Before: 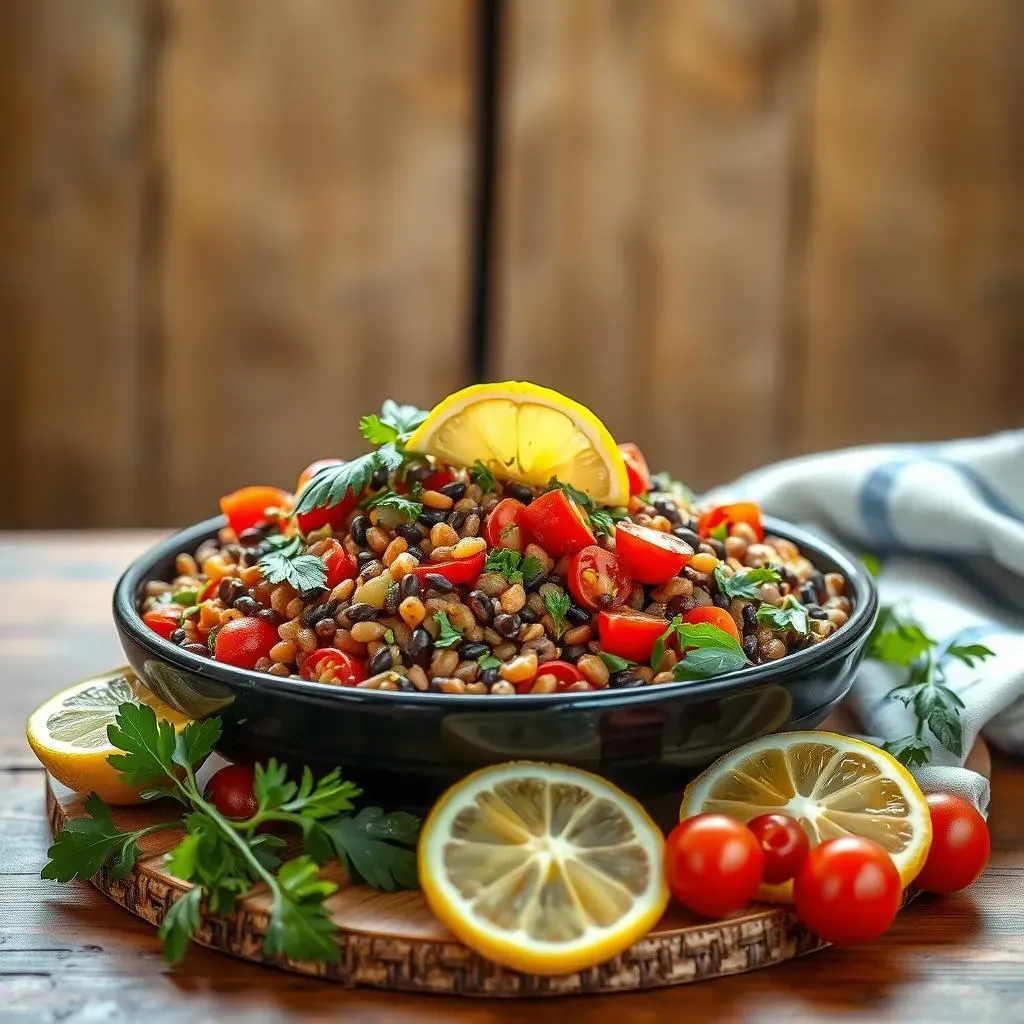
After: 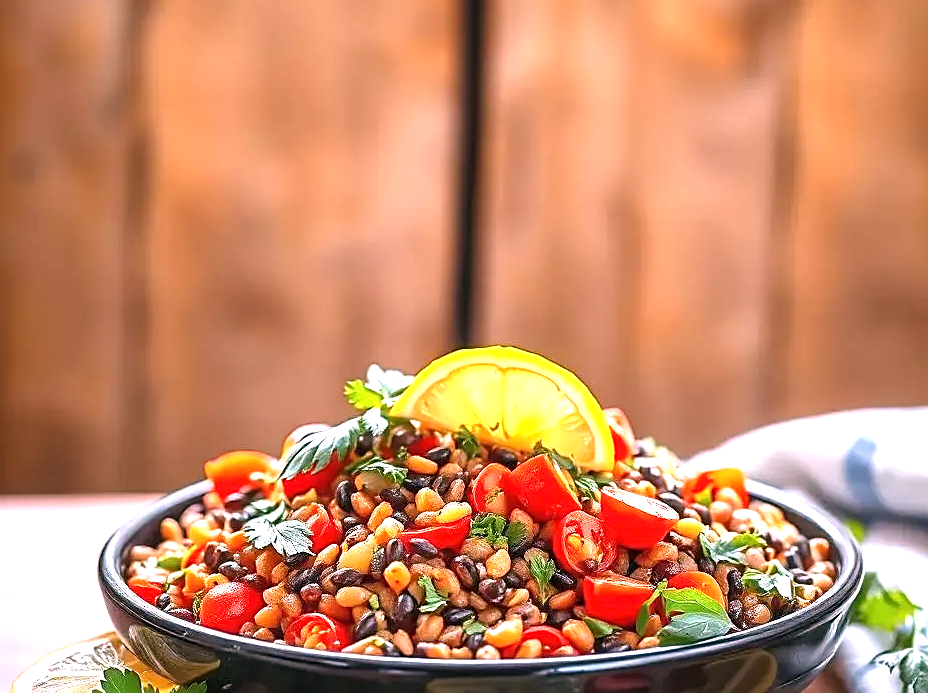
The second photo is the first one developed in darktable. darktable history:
white balance: red 1.188, blue 1.11
crop: left 1.509%, top 3.452%, right 7.696%, bottom 28.452%
exposure: black level correction -0.001, exposure 0.9 EV, compensate exposure bias true, compensate highlight preservation false
sharpen: on, module defaults
